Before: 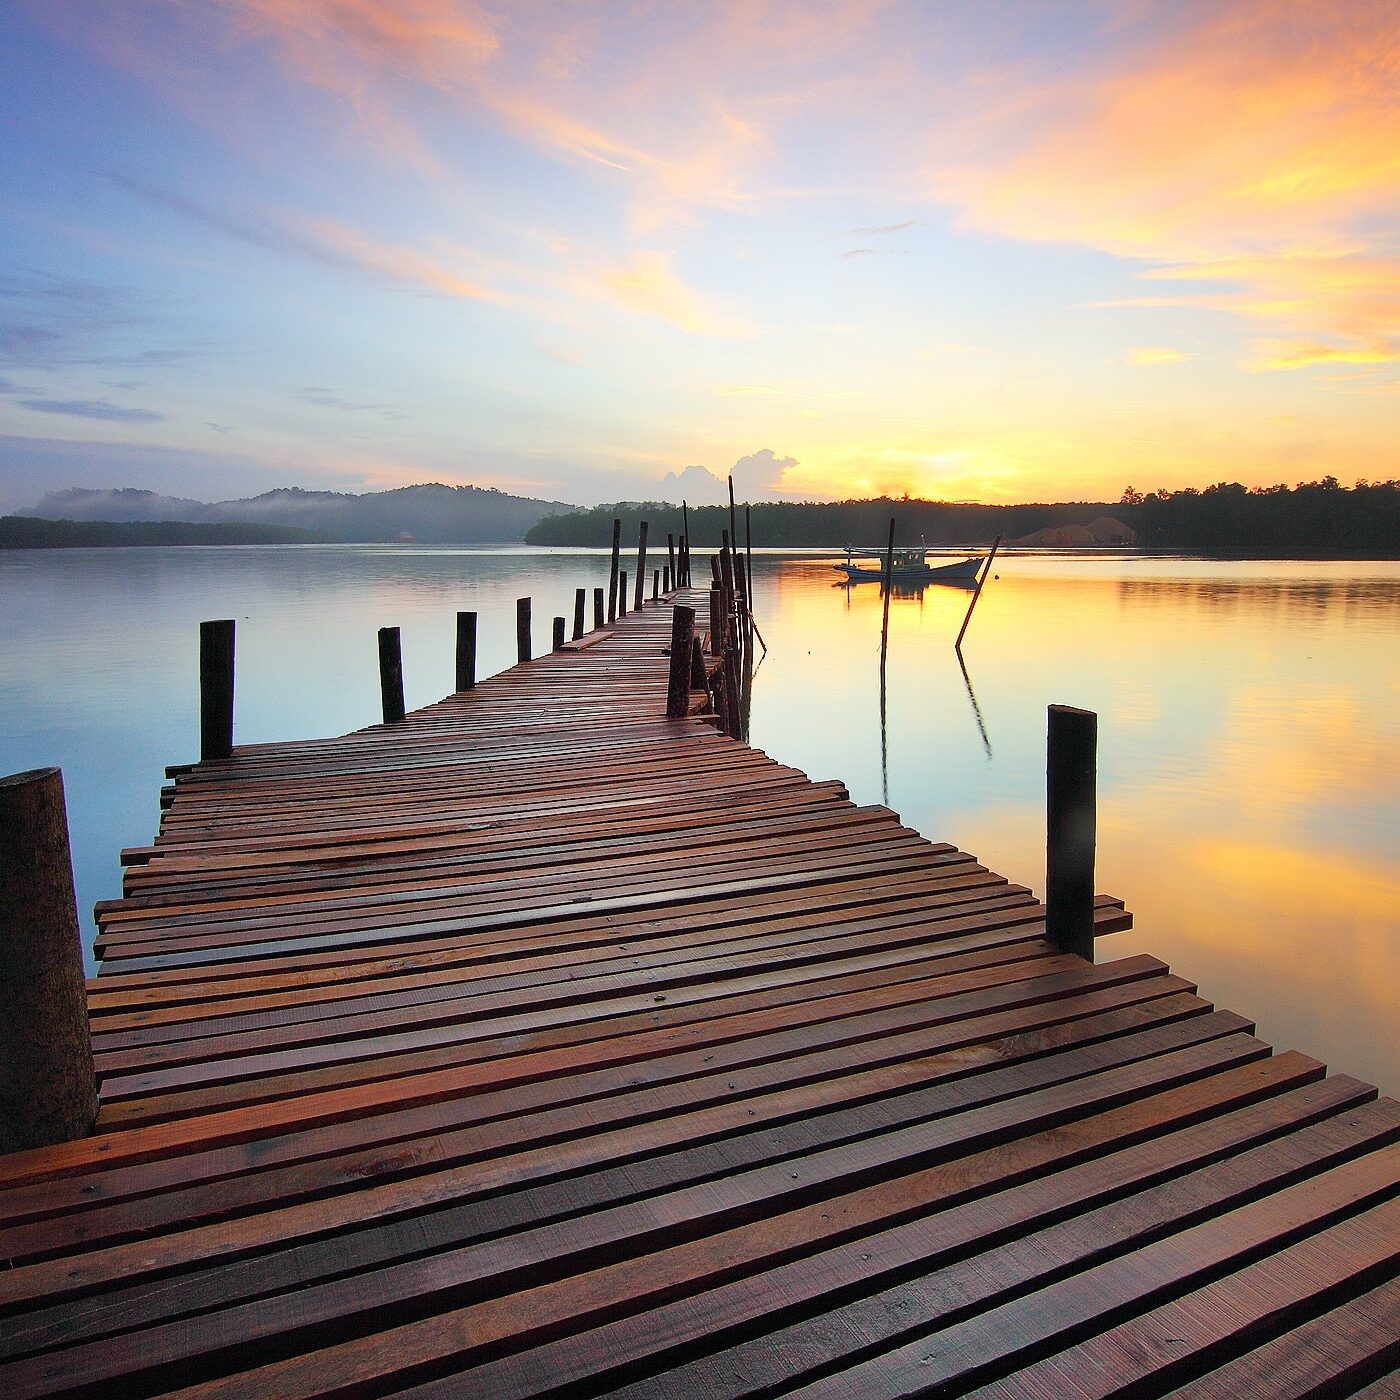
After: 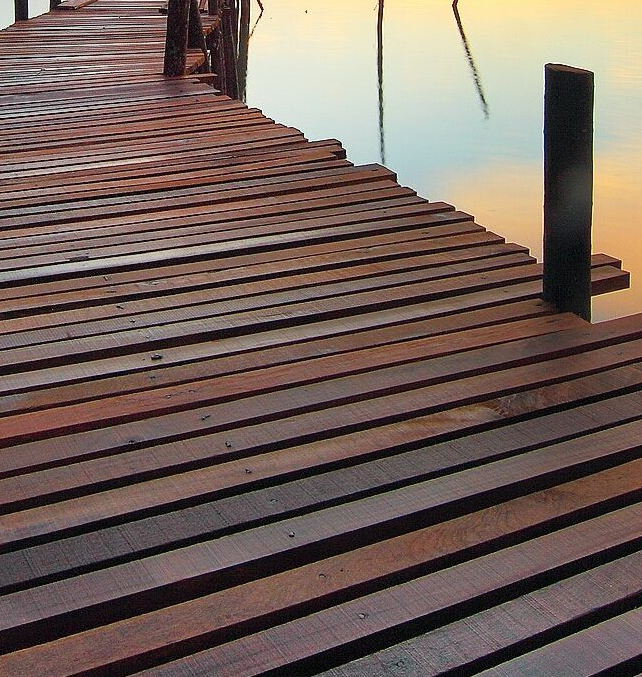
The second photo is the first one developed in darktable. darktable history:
crop: left 35.976%, top 45.819%, right 18.162%, bottom 5.807%
shadows and highlights: shadows 43.06, highlights 6.94
